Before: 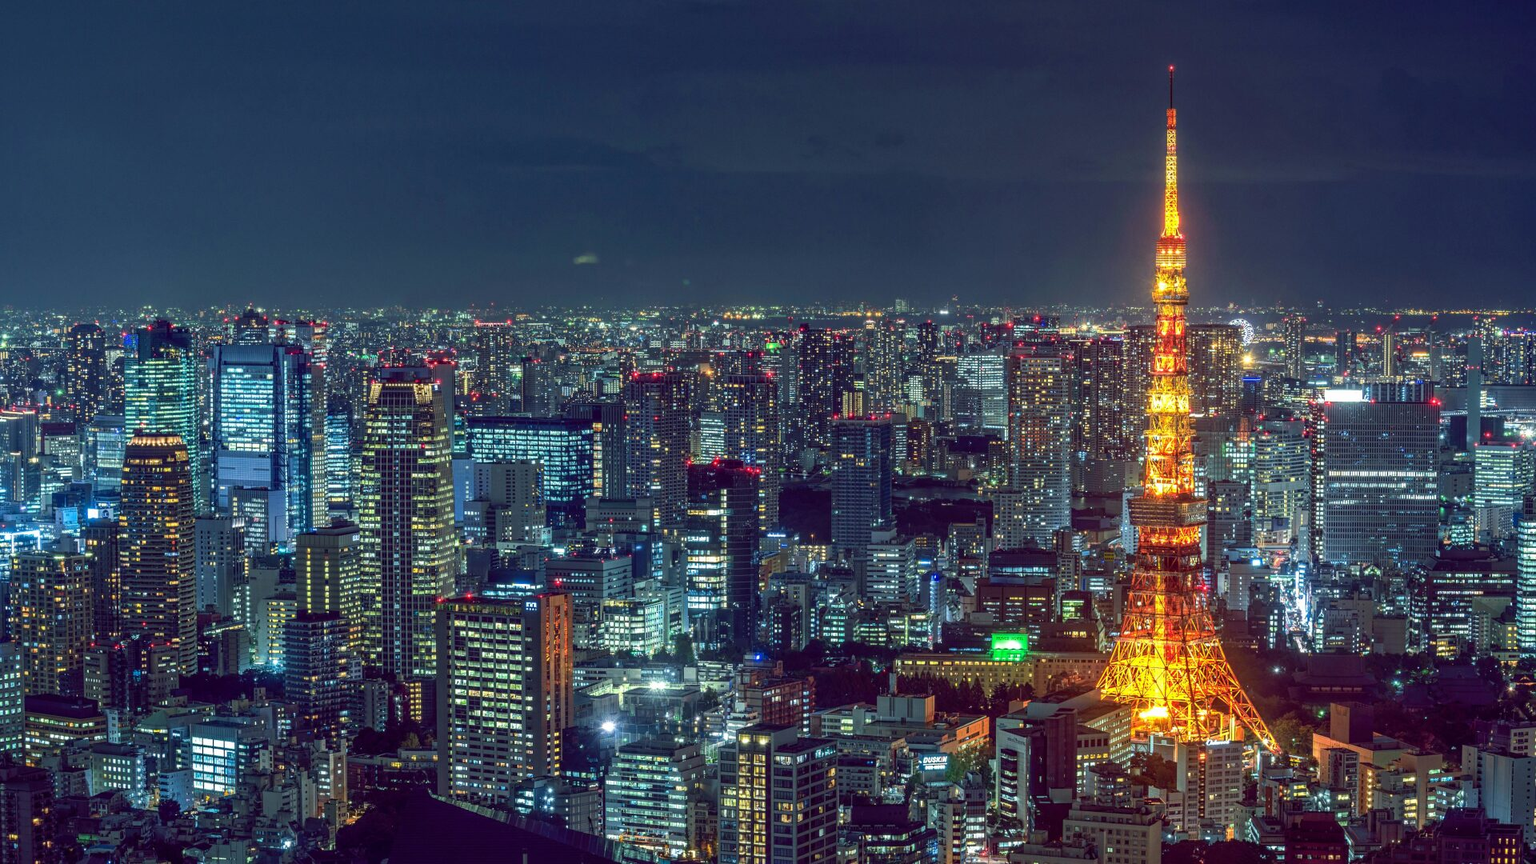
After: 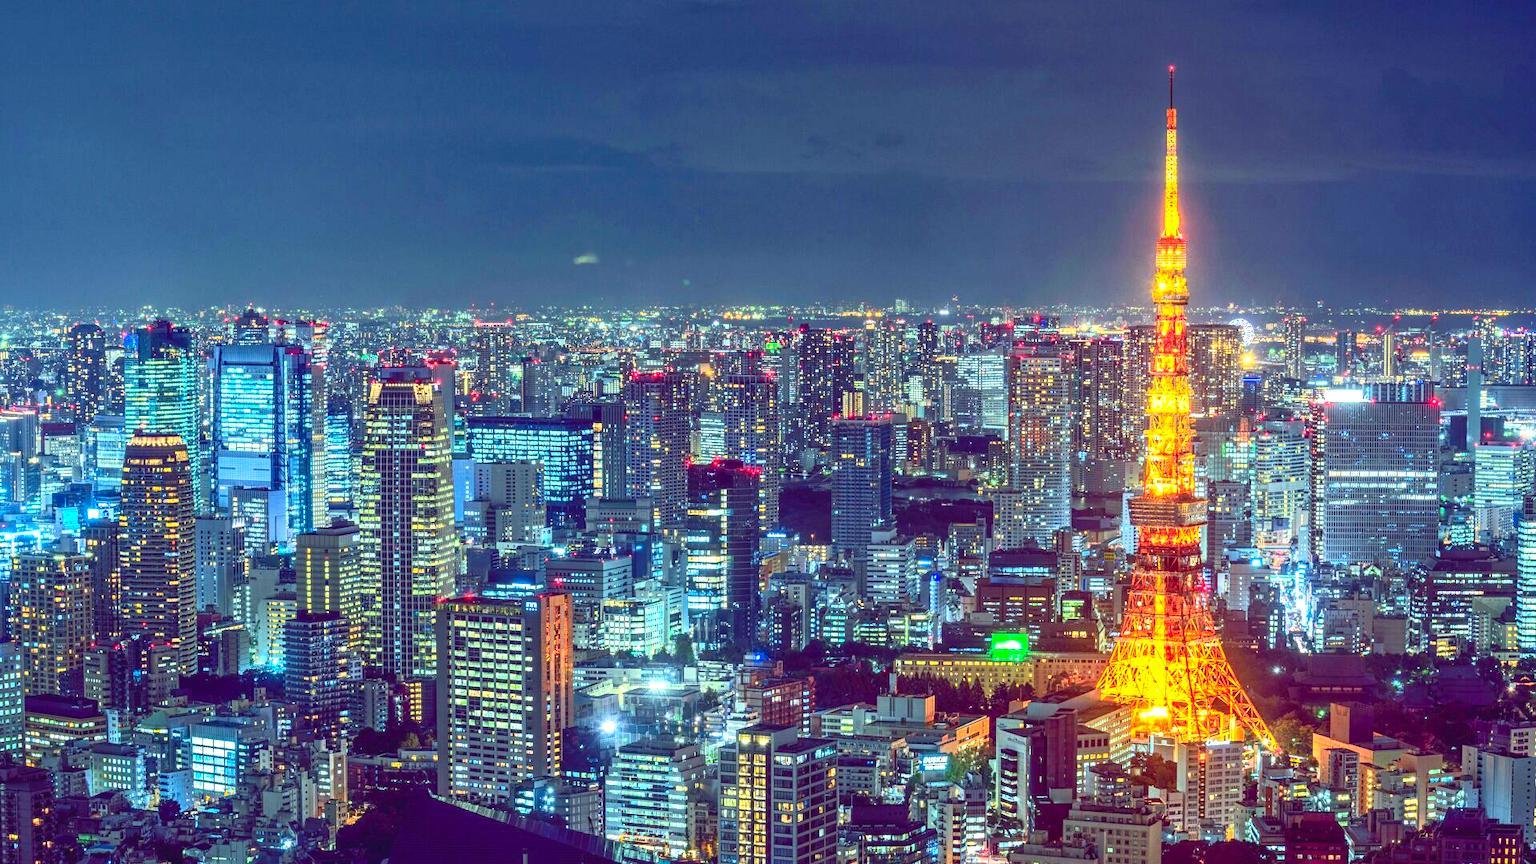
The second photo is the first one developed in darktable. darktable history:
exposure: black level correction 0, exposure 0.588 EV, compensate highlight preservation false
contrast brightness saturation: contrast 0.241, brightness 0.263, saturation 0.374
